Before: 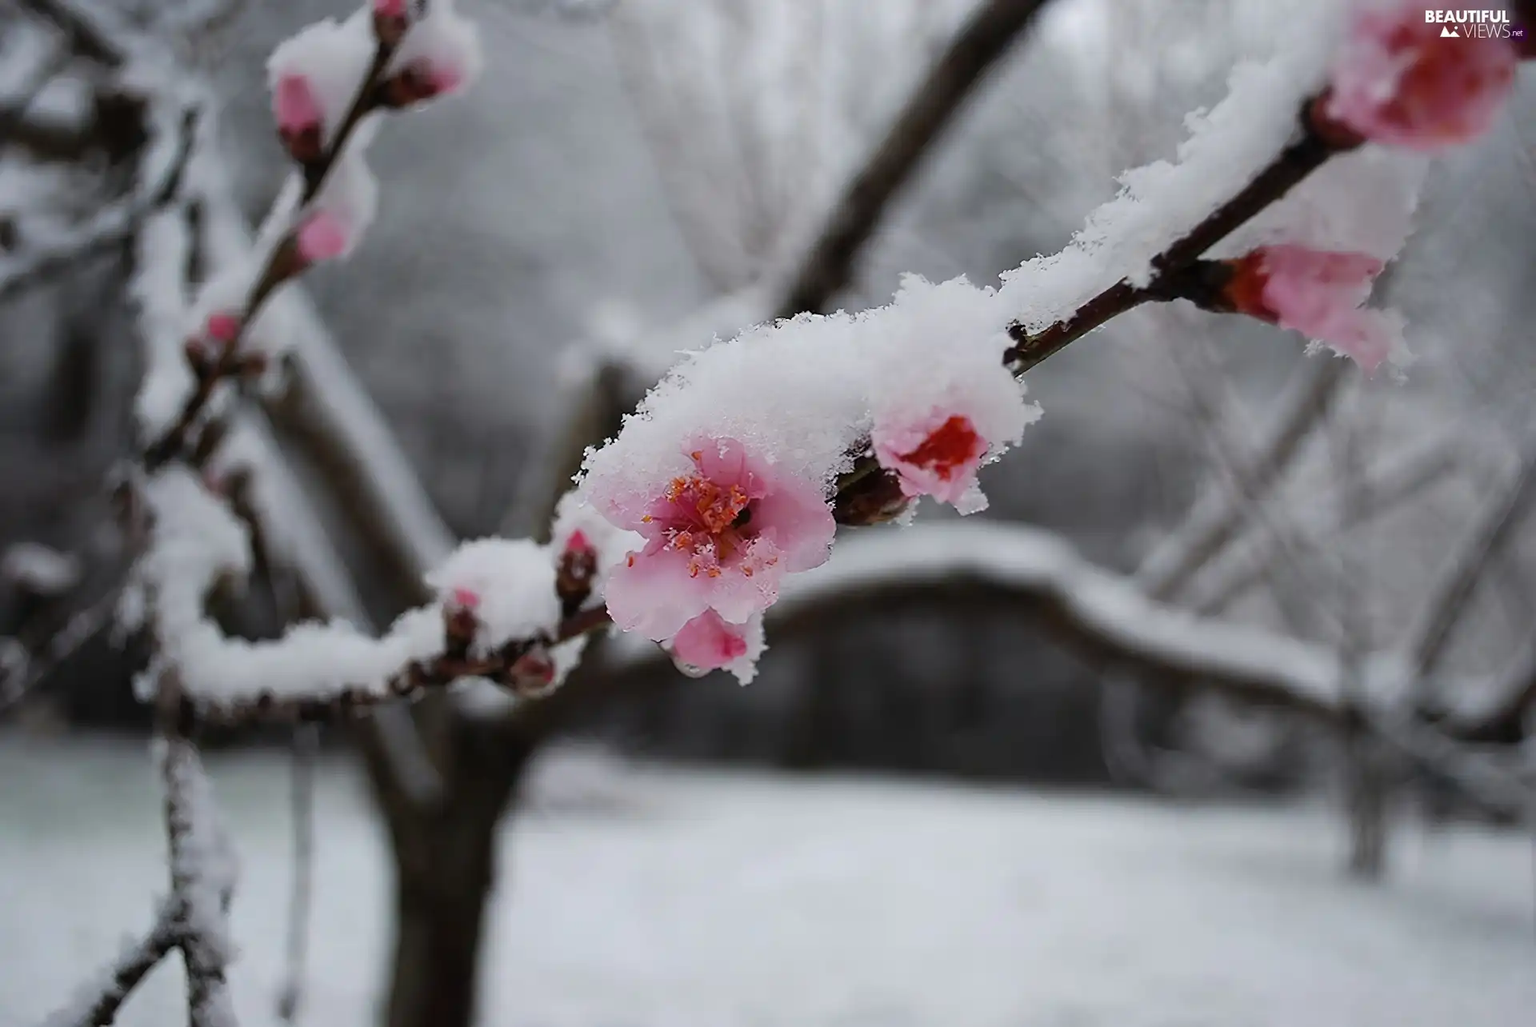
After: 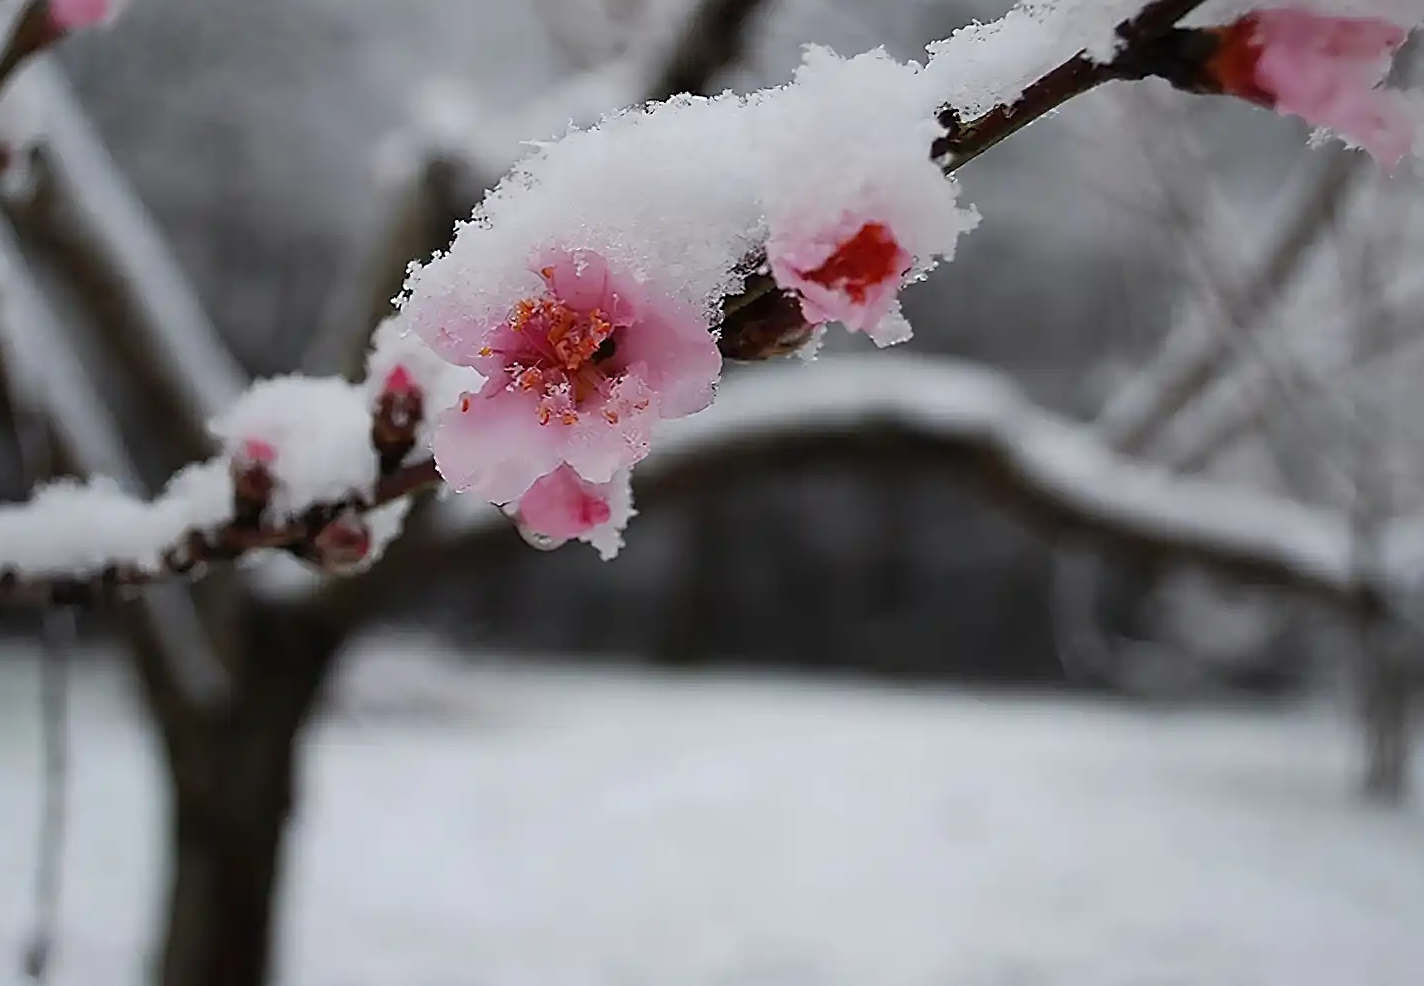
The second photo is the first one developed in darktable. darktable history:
sharpen: on, module defaults
crop: left 16.862%, top 23.206%, right 8.93%
